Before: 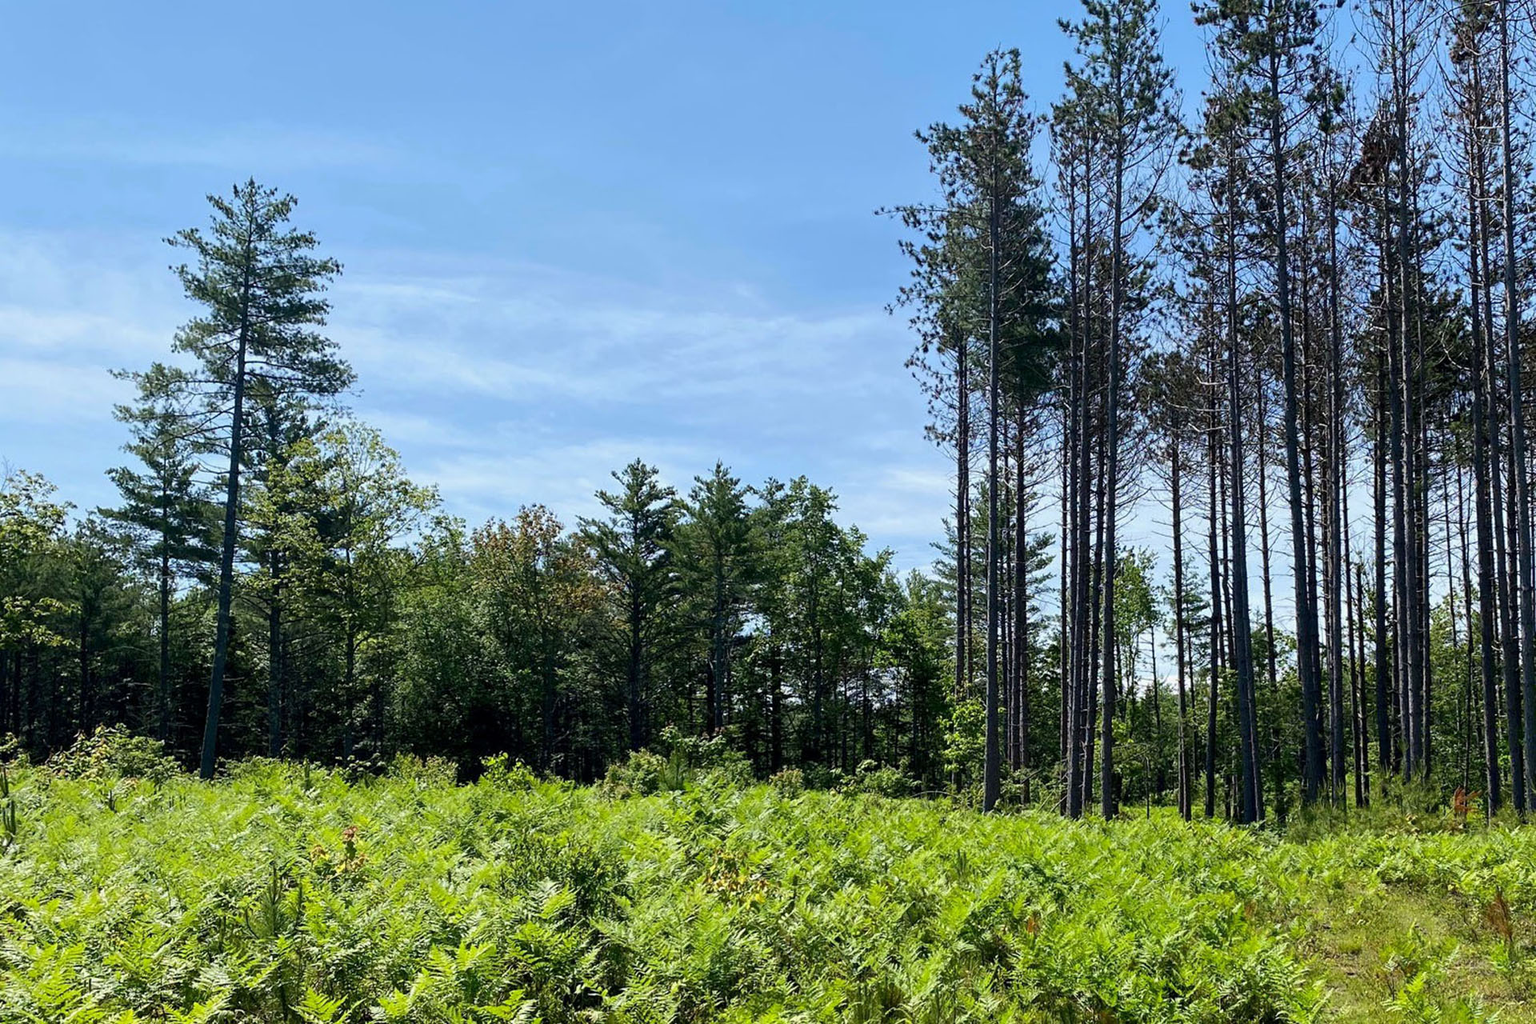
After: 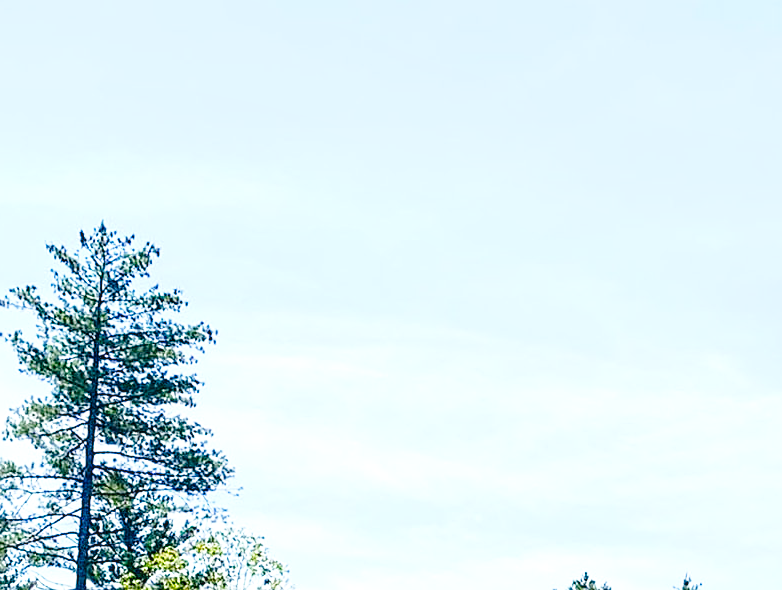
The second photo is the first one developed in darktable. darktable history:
color balance rgb: linear chroma grading › shadows -8.27%, linear chroma grading › global chroma 9.706%, perceptual saturation grading › global saturation 20%, perceptual saturation grading › highlights -24.957%, perceptual saturation grading › shadows 24.783%, global vibrance 15.46%
exposure: black level correction 0, exposure 1.106 EV, compensate exposure bias true, compensate highlight preservation false
tone curve: curves: ch0 [(0, 0) (0.136, 0.071) (0.346, 0.366) (0.489, 0.573) (0.66, 0.748) (0.858, 0.926) (1, 0.977)]; ch1 [(0, 0) (0.353, 0.344) (0.45, 0.46) (0.498, 0.498) (0.521, 0.512) (0.563, 0.559) (0.592, 0.605) (0.641, 0.673) (1, 1)]; ch2 [(0, 0) (0.333, 0.346) (0.375, 0.375) (0.424, 0.43) (0.476, 0.492) (0.502, 0.502) (0.524, 0.531) (0.579, 0.61) (0.612, 0.644) (0.641, 0.722) (1, 1)], preserve colors none
crop and rotate: left 11.046%, top 0.065%, right 48.199%, bottom 53.806%
sharpen: on, module defaults
local contrast: detail 130%
